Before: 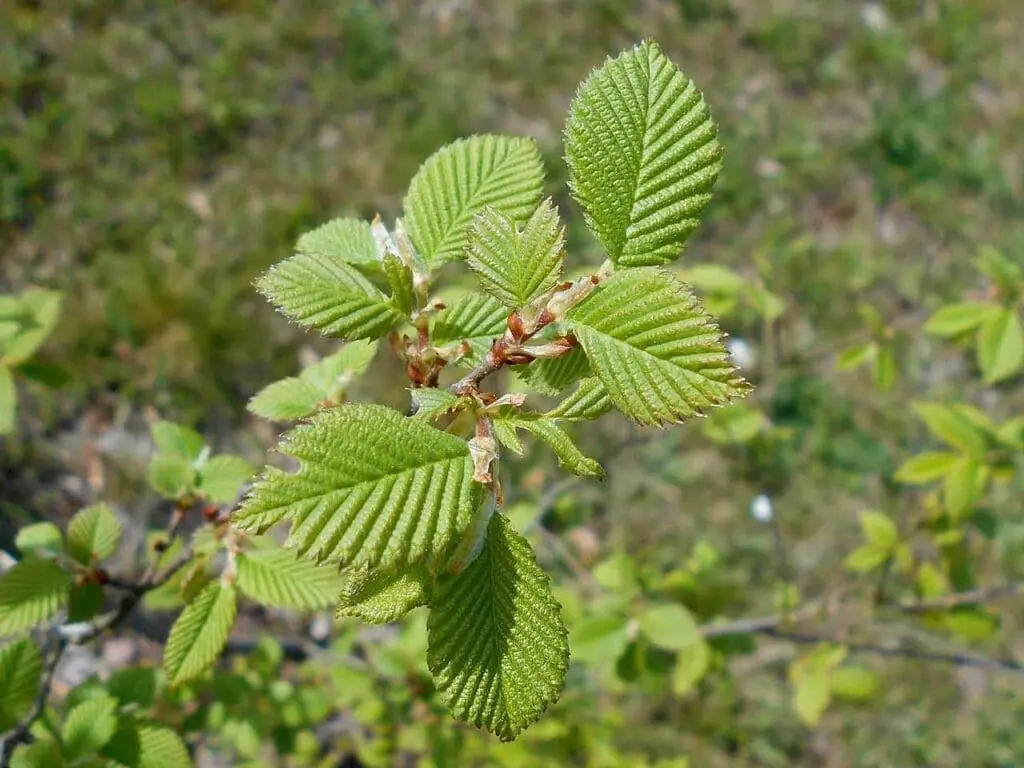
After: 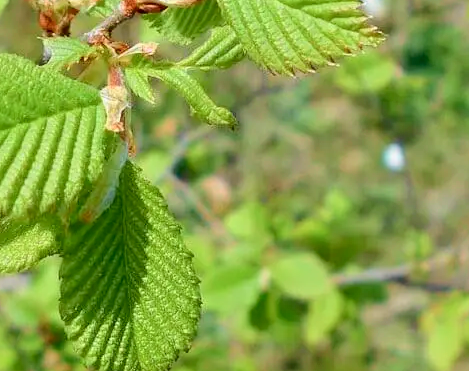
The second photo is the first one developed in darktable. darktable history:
crop: left 35.976%, top 45.819%, right 18.162%, bottom 5.807%
tone curve: curves: ch0 [(0, 0) (0.051, 0.047) (0.102, 0.099) (0.228, 0.275) (0.432, 0.535) (0.695, 0.778) (0.908, 0.946) (1, 1)]; ch1 [(0, 0) (0.339, 0.298) (0.402, 0.363) (0.453, 0.421) (0.483, 0.469) (0.494, 0.493) (0.504, 0.501) (0.527, 0.538) (0.563, 0.595) (0.597, 0.632) (1, 1)]; ch2 [(0, 0) (0.48, 0.48) (0.504, 0.5) (0.539, 0.554) (0.59, 0.63) (0.642, 0.684) (0.824, 0.815) (1, 1)], color space Lab, independent channels, preserve colors none
